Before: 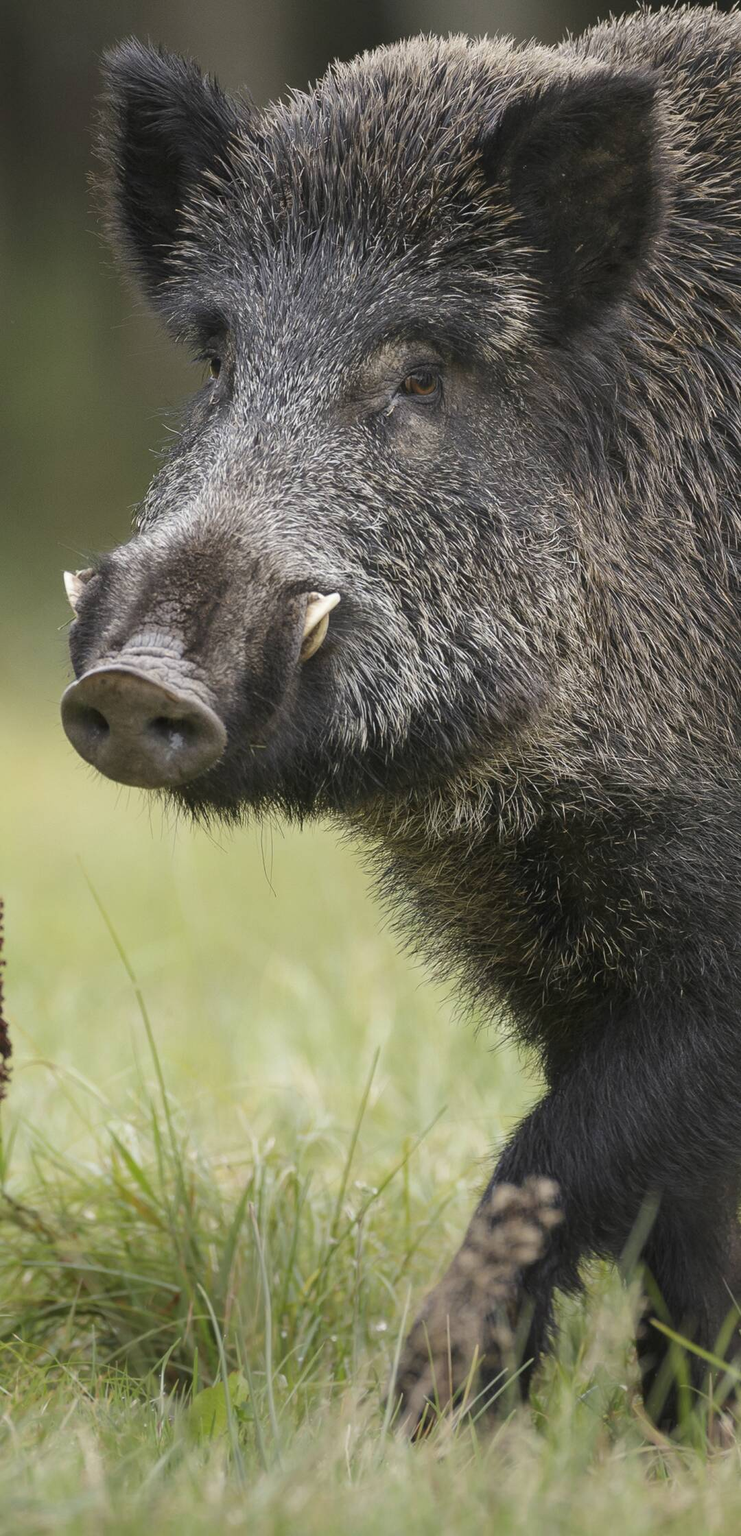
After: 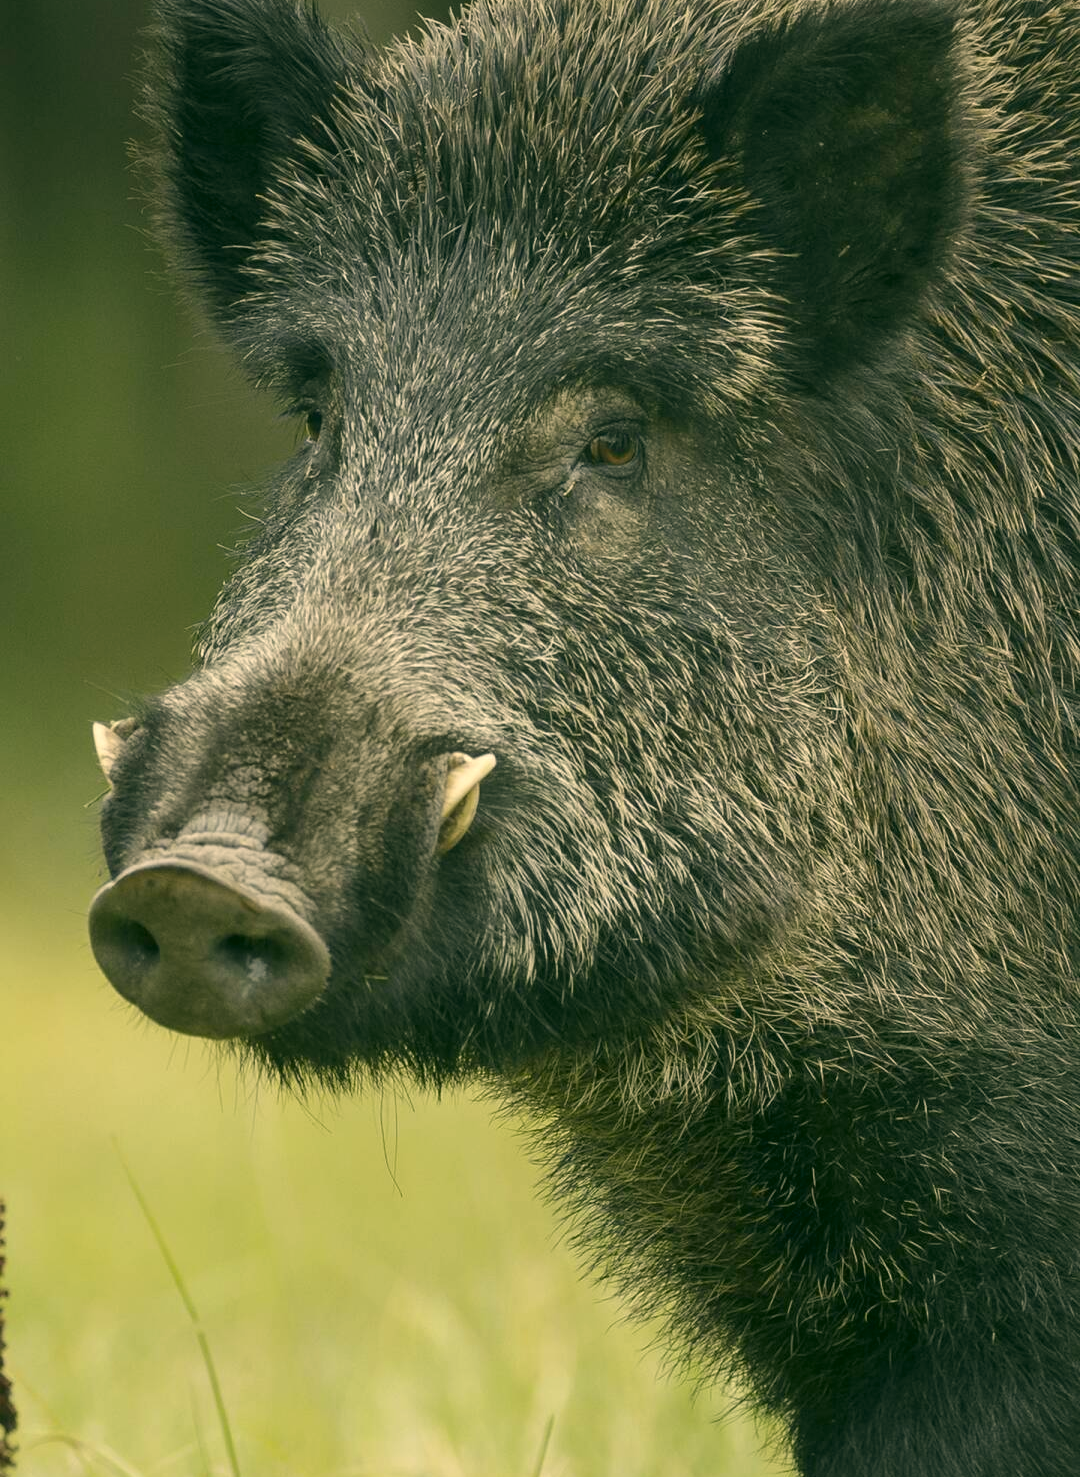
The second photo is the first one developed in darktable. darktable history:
color correction: highlights a* 5.07, highlights b* 24.47, shadows a* -16.02, shadows b* 3.92
crop and rotate: top 4.972%, bottom 29.059%
